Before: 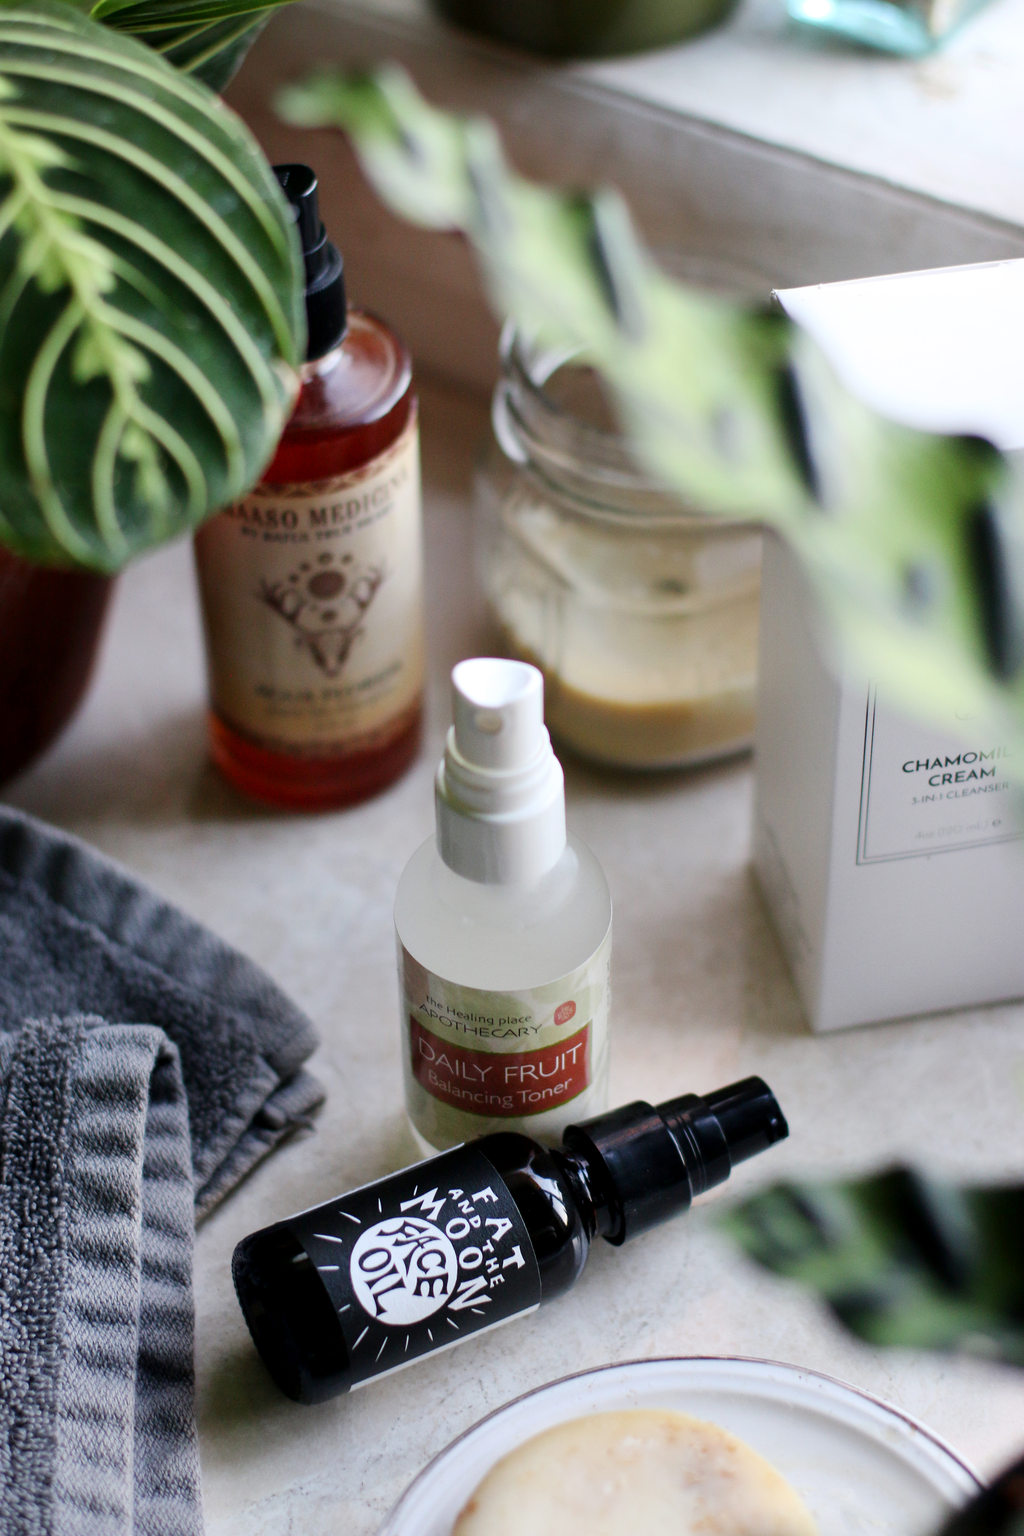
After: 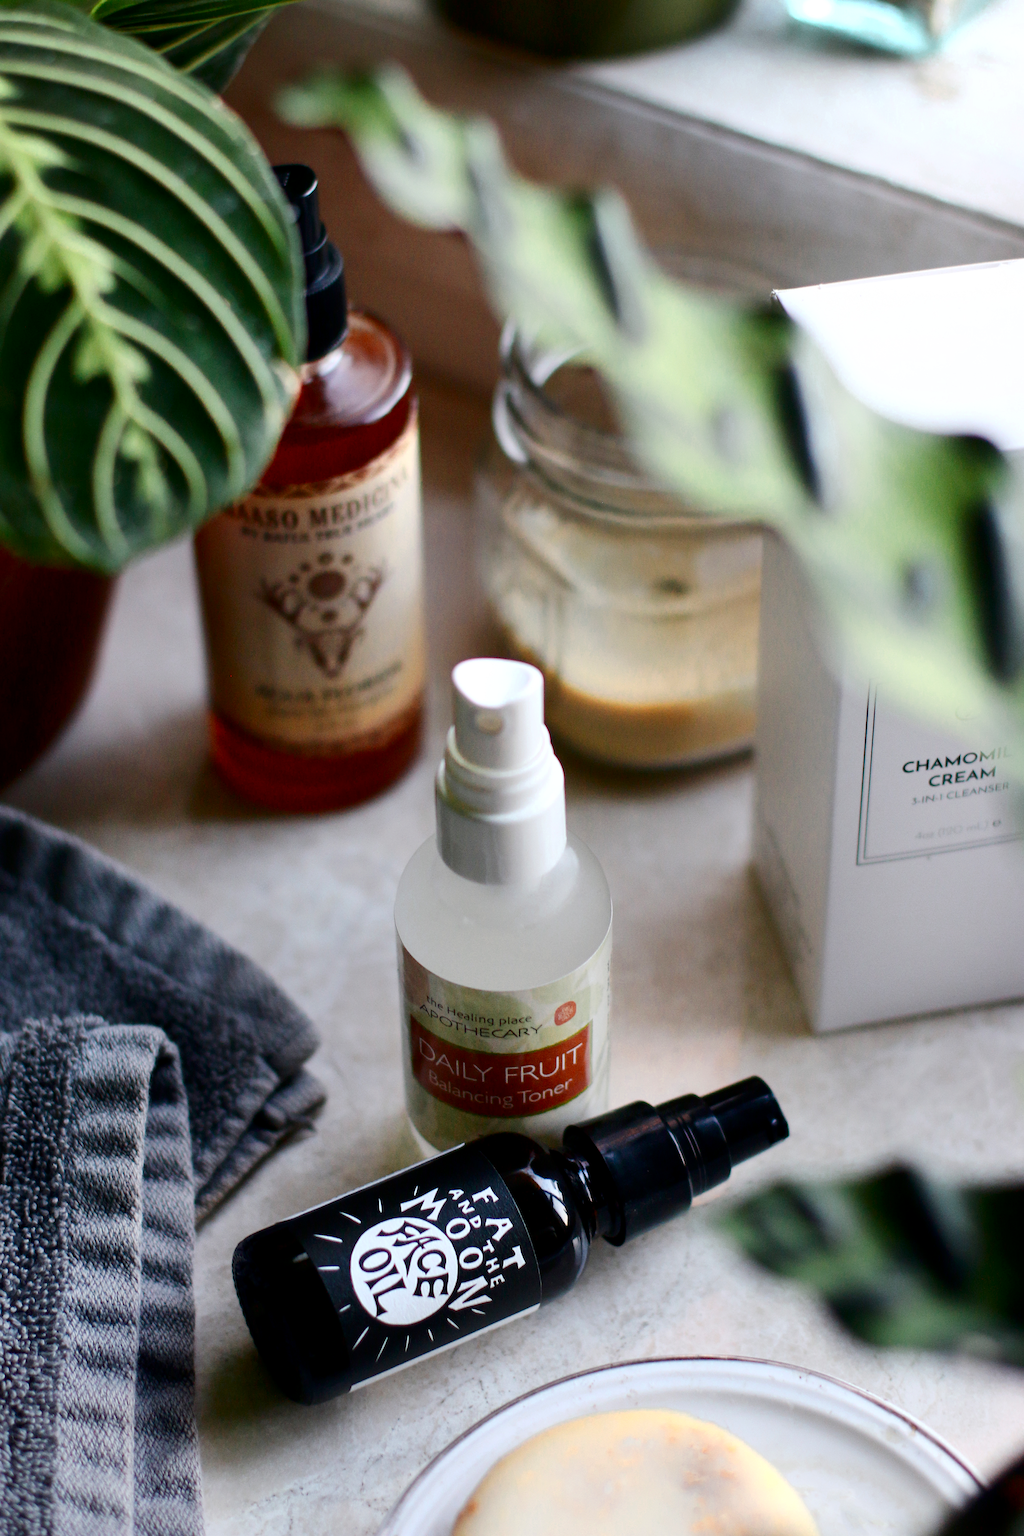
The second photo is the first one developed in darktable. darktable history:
color zones: curves: ch0 [(0.018, 0.548) (0.197, 0.654) (0.425, 0.447) (0.605, 0.658) (0.732, 0.579)]; ch1 [(0.105, 0.531) (0.224, 0.531) (0.386, 0.39) (0.618, 0.456) (0.732, 0.456) (0.956, 0.421)]; ch2 [(0.039, 0.583) (0.215, 0.465) (0.399, 0.544) (0.465, 0.548) (0.614, 0.447) (0.724, 0.43) (0.882, 0.623) (0.956, 0.632)]
contrast brightness saturation: contrast 0.12, brightness -0.12, saturation 0.2
